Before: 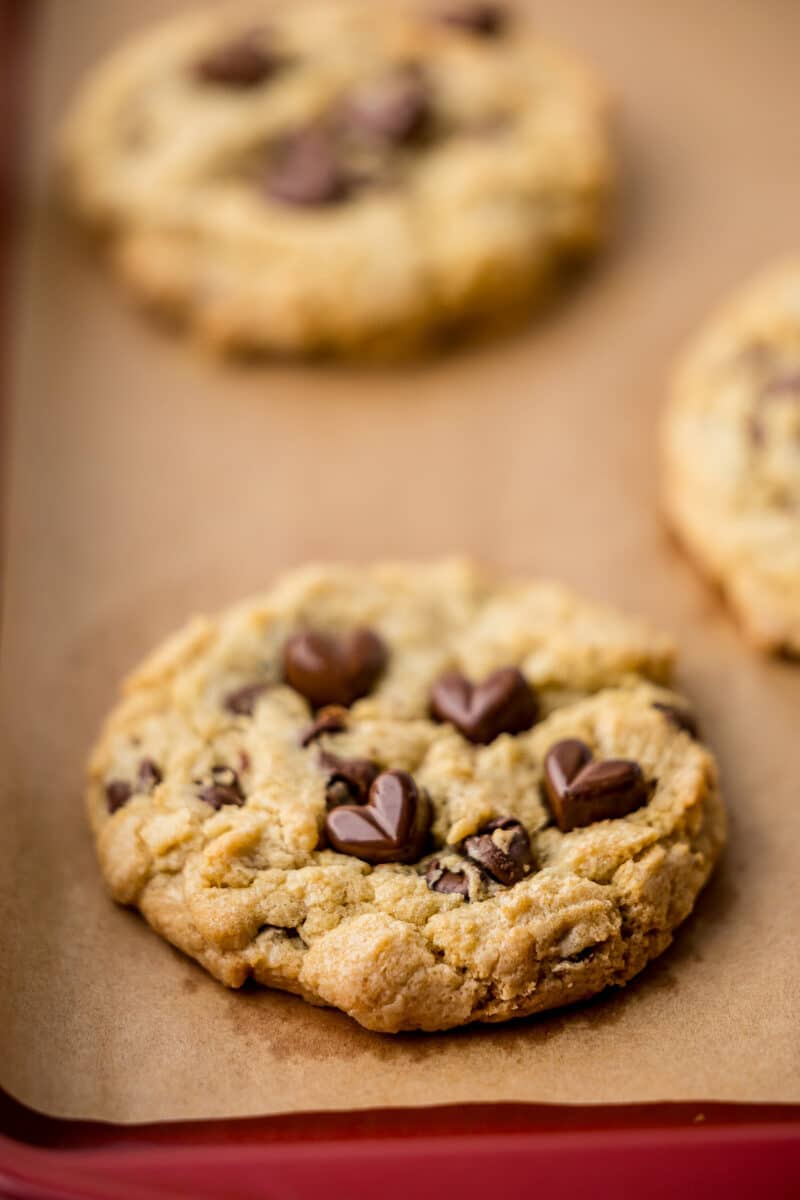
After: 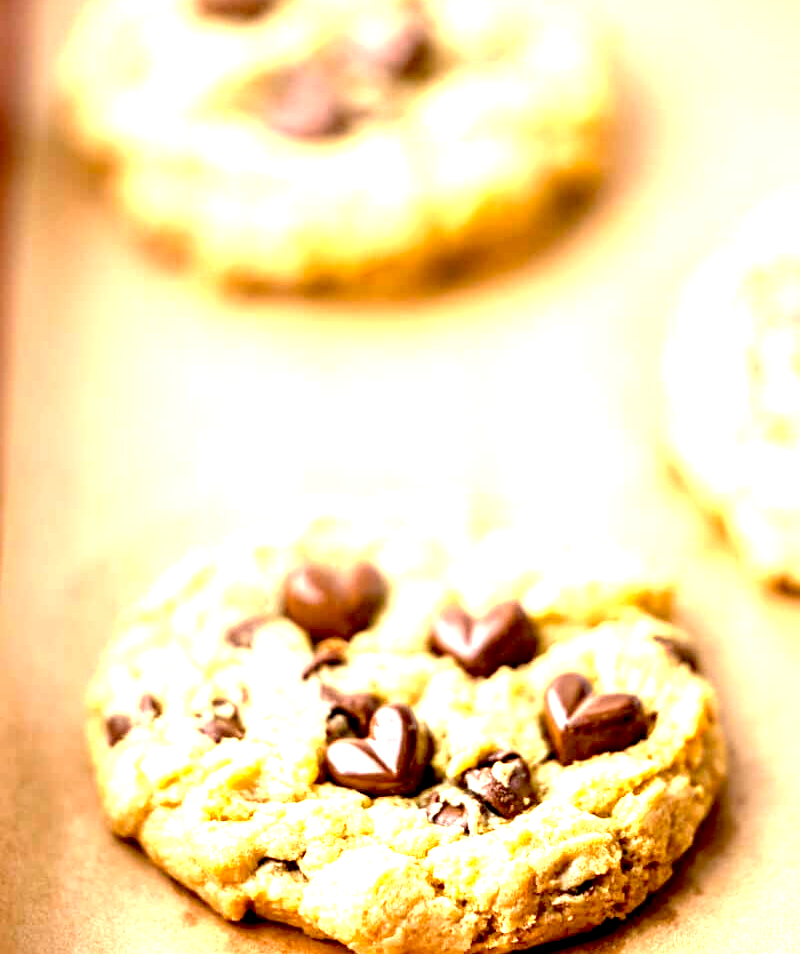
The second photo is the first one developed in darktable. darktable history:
crop and rotate: top 5.664%, bottom 14.795%
exposure: black level correction 0.006, exposure 2.078 EV, compensate highlight preservation false
